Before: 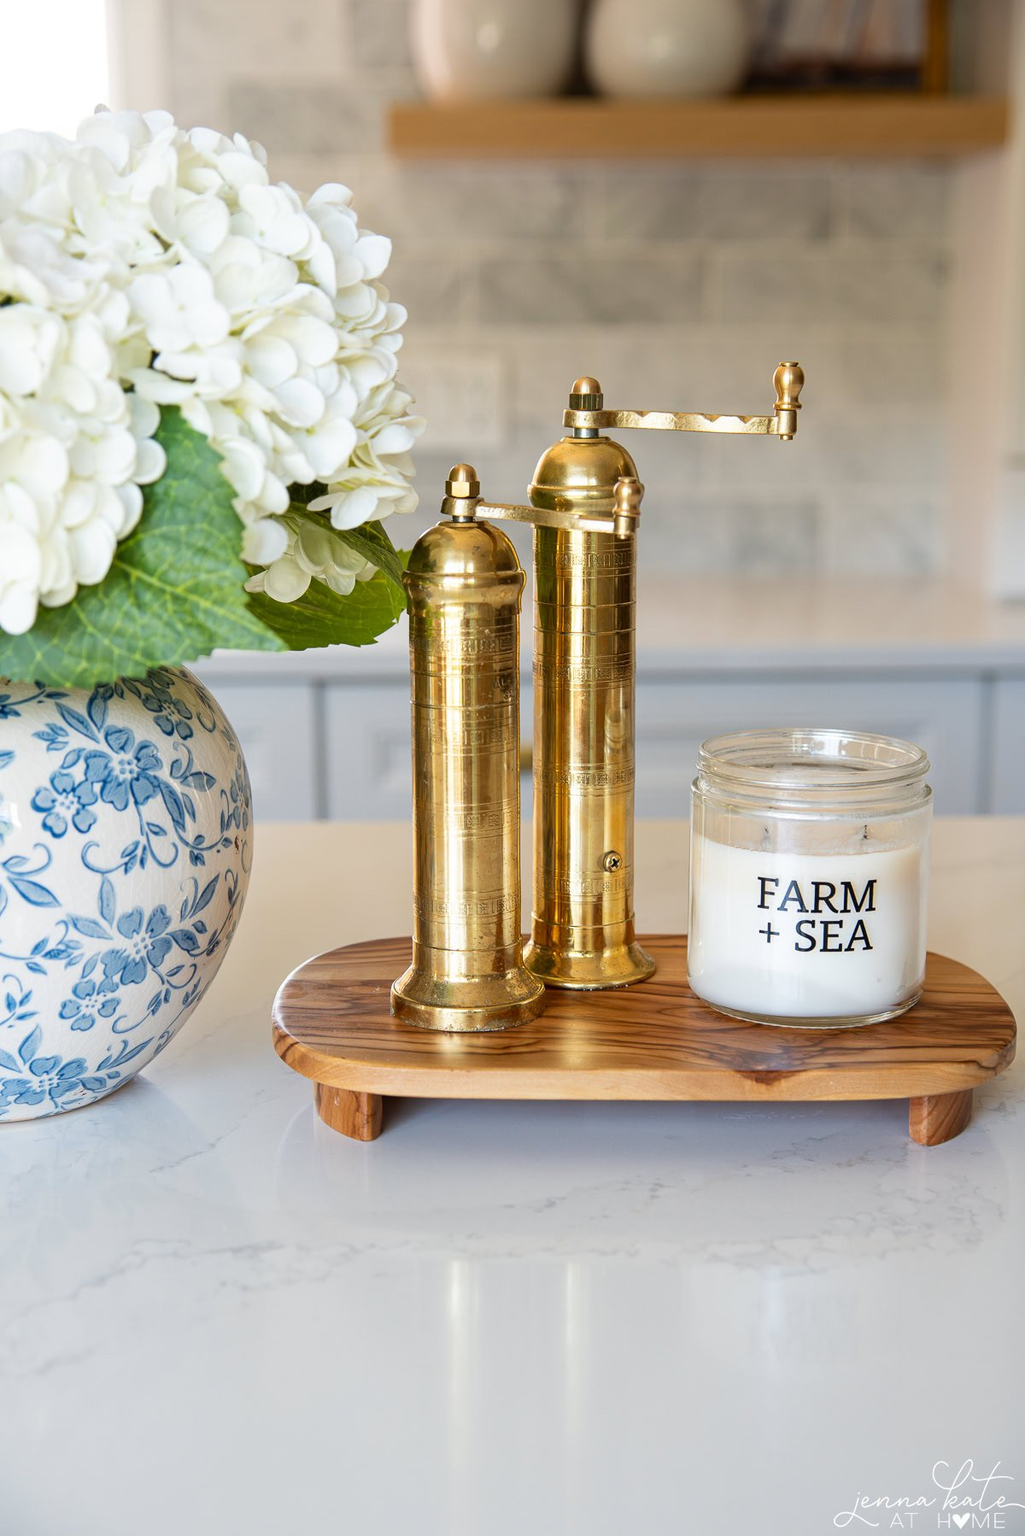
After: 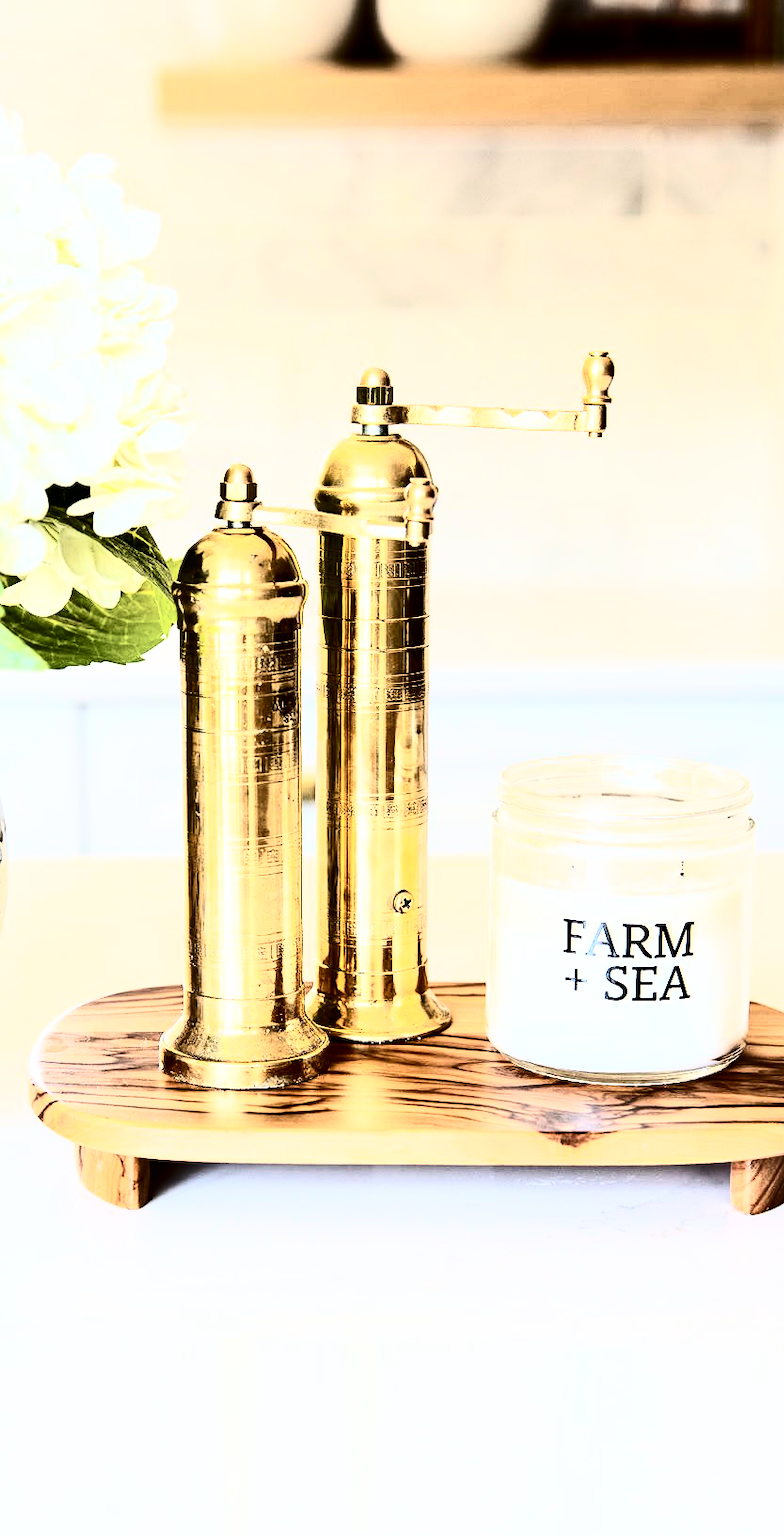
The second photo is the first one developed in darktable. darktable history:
rgb curve: curves: ch0 [(0, 0) (0.21, 0.15) (0.24, 0.21) (0.5, 0.75) (0.75, 0.96) (0.89, 0.99) (1, 1)]; ch1 [(0, 0.02) (0.21, 0.13) (0.25, 0.2) (0.5, 0.67) (0.75, 0.9) (0.89, 0.97) (1, 1)]; ch2 [(0, 0.02) (0.21, 0.13) (0.25, 0.2) (0.5, 0.67) (0.75, 0.9) (0.89, 0.97) (1, 1)], compensate middle gray true
crop and rotate: left 24.034%, top 2.838%, right 6.406%, bottom 6.299%
contrast brightness saturation: contrast 0.5, saturation -0.1
